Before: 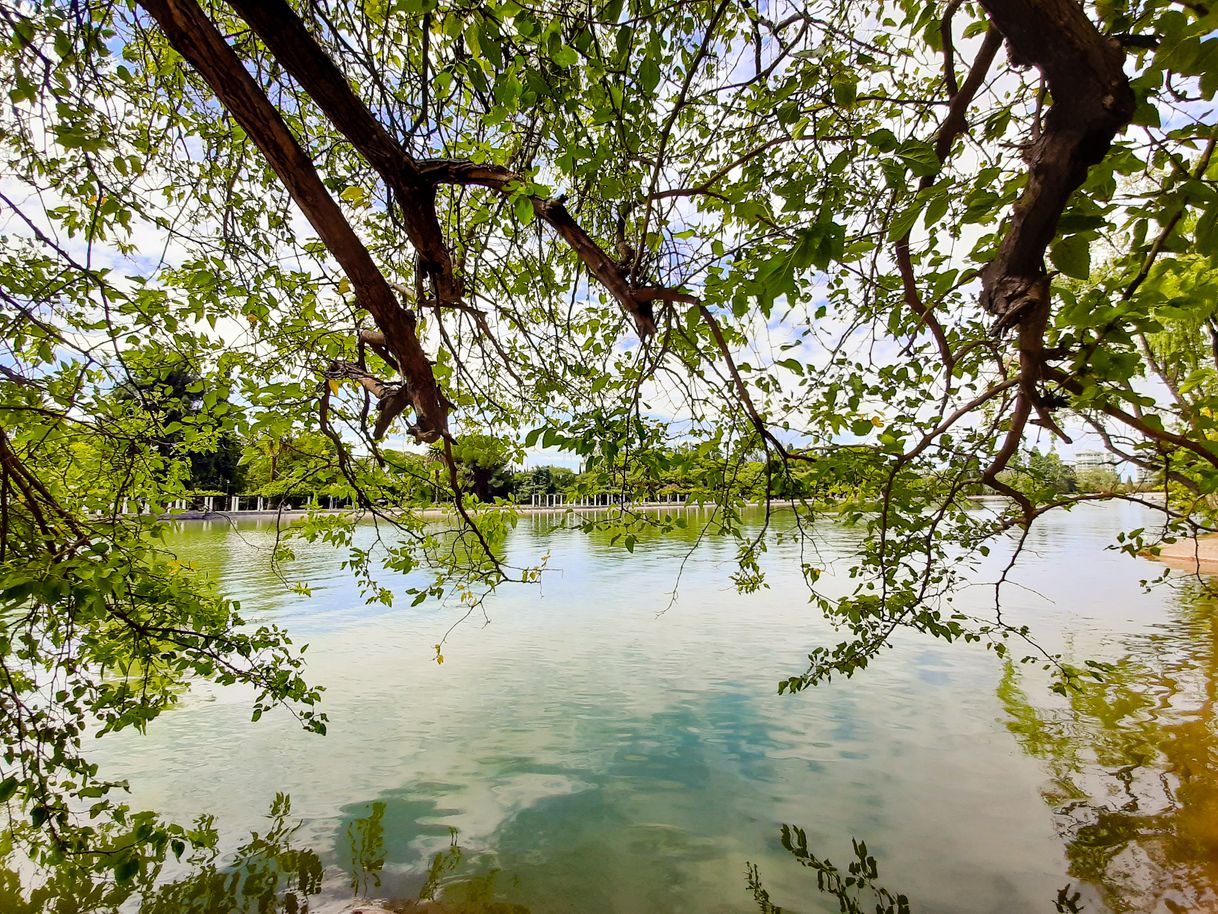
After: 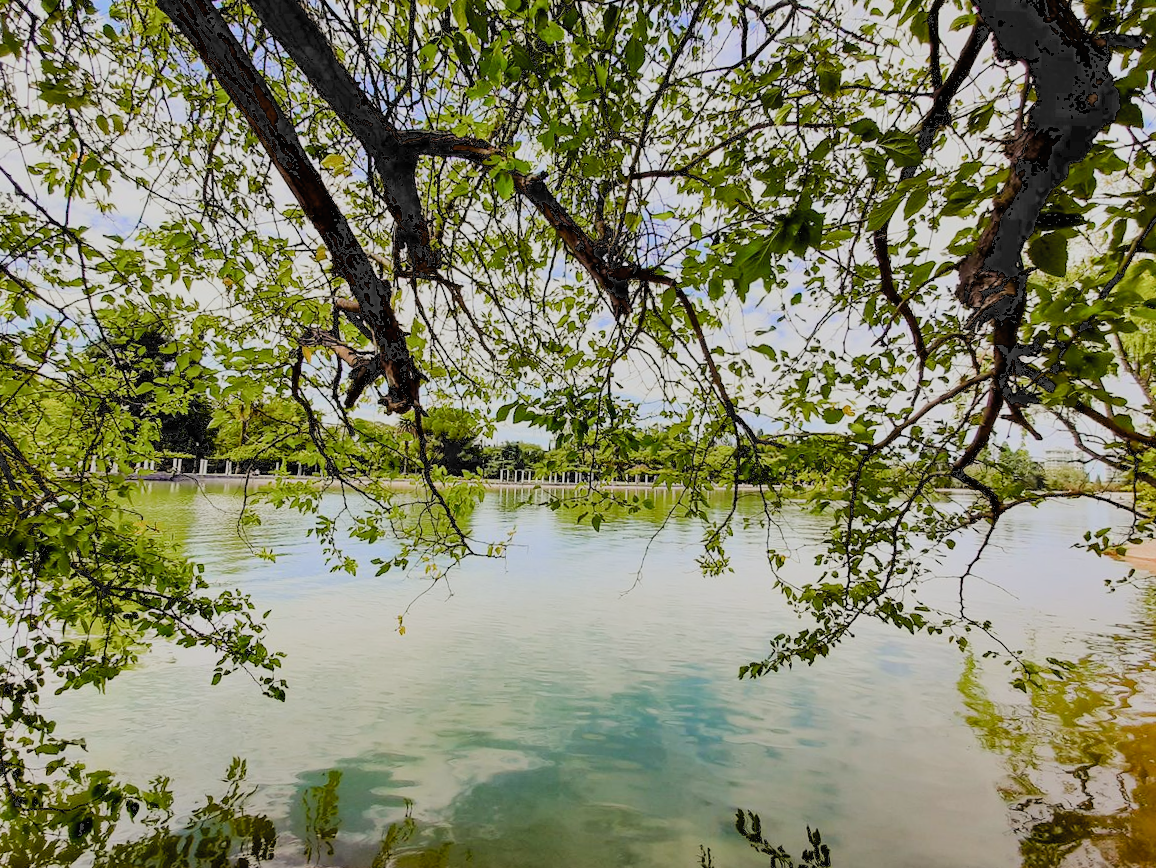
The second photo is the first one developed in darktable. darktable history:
crop and rotate: angle -2.31°
exposure: black level correction 0.007, exposure 0.156 EV, compensate highlight preservation false
filmic rgb: black relative exposure -7.11 EV, white relative exposure 5.35 EV, threshold 3.02 EV, hardness 3.03, add noise in highlights 0, preserve chrominance luminance Y, color science v3 (2019), use custom middle-gray values true, contrast in highlights soft, enable highlight reconstruction true
